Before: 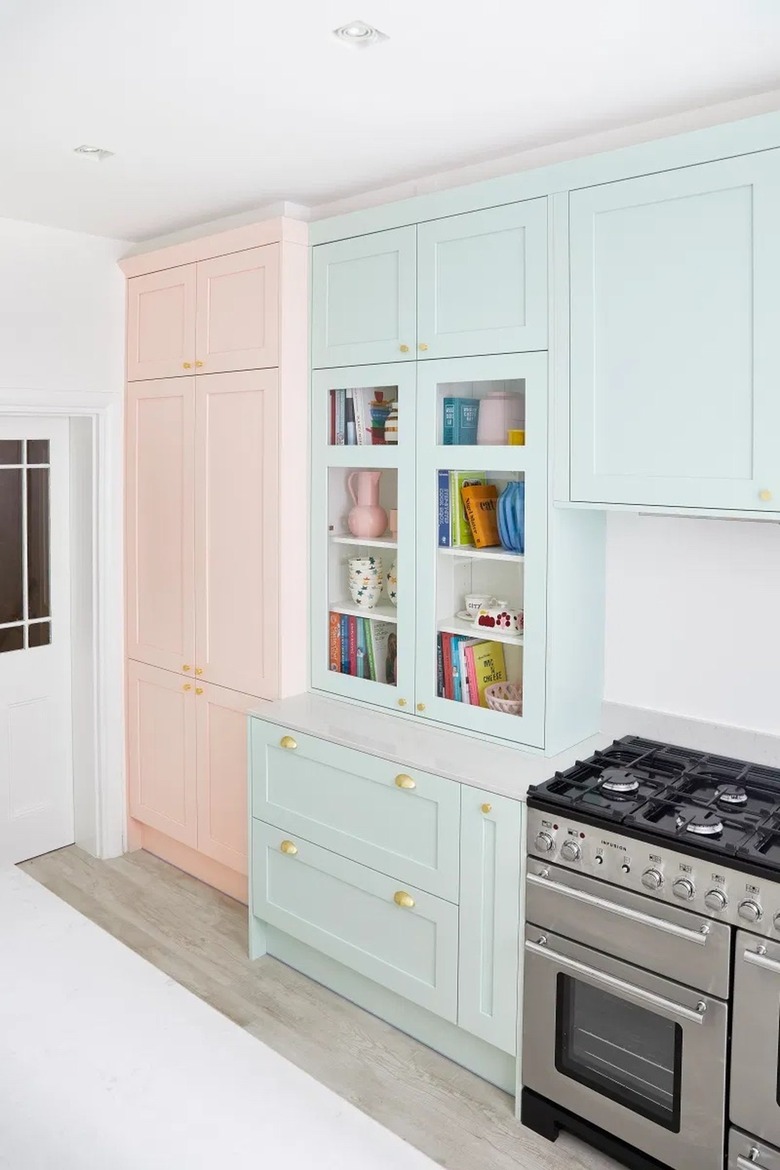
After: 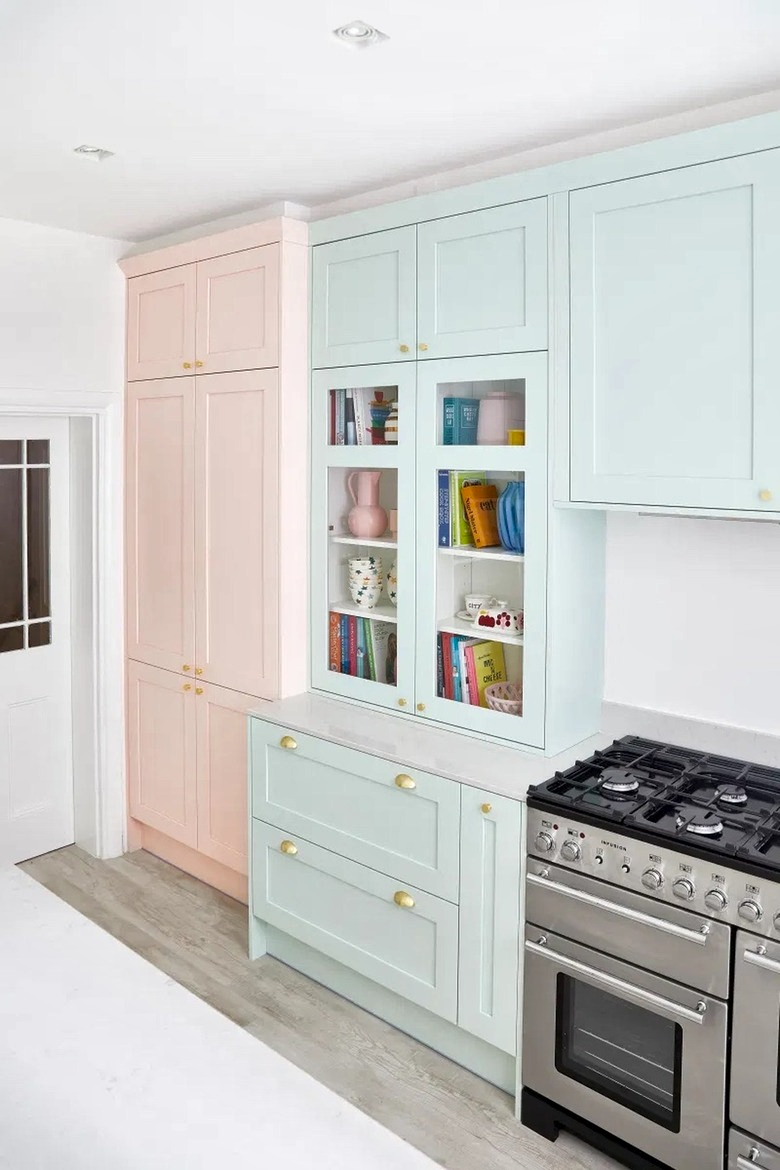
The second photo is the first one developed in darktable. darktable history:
local contrast: mode bilateral grid, contrast 20, coarseness 49, detail 148%, midtone range 0.2
